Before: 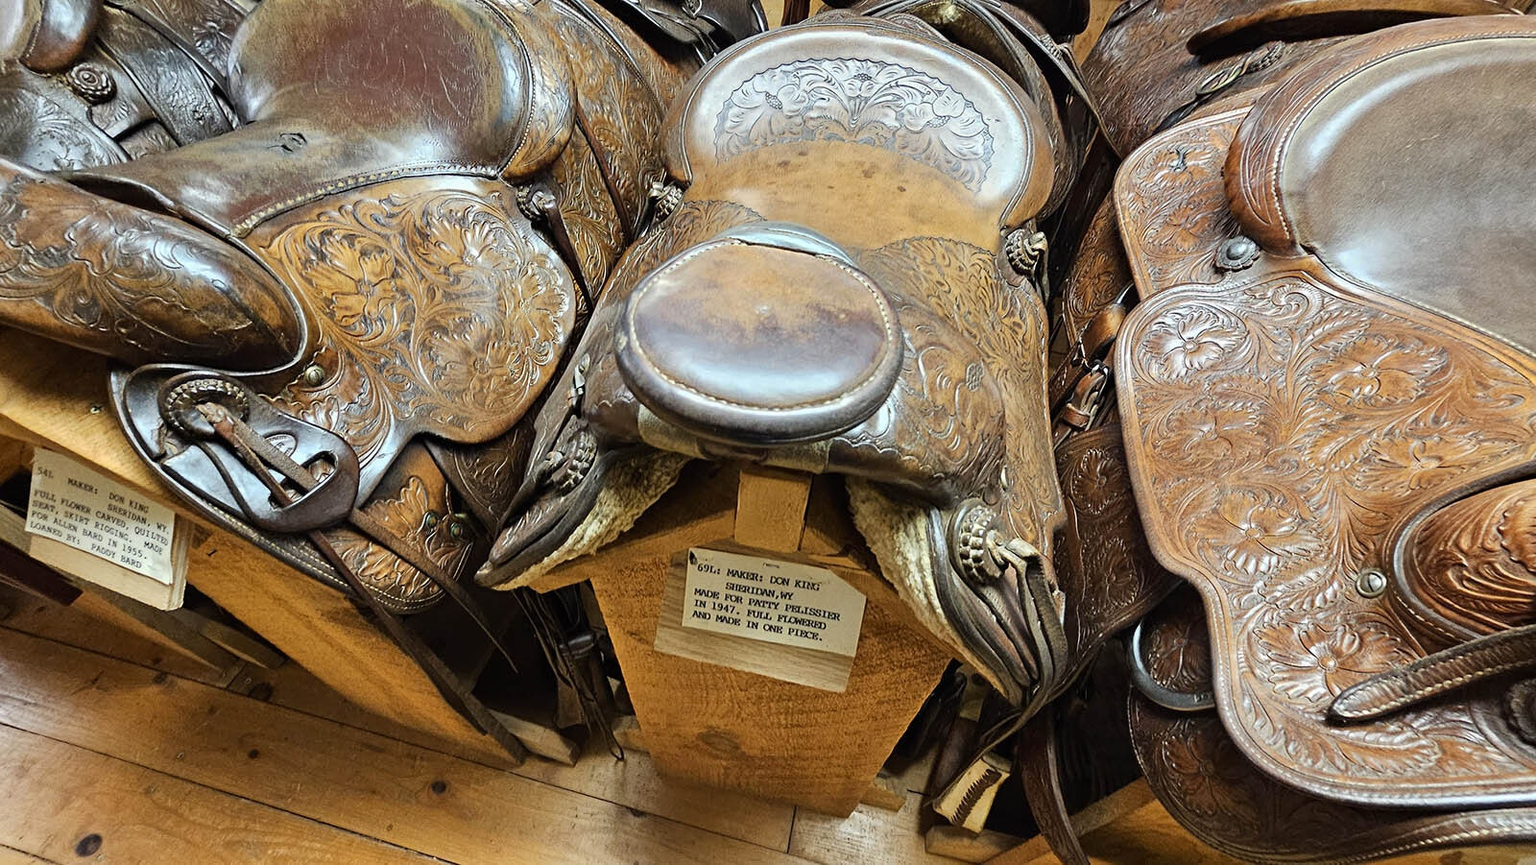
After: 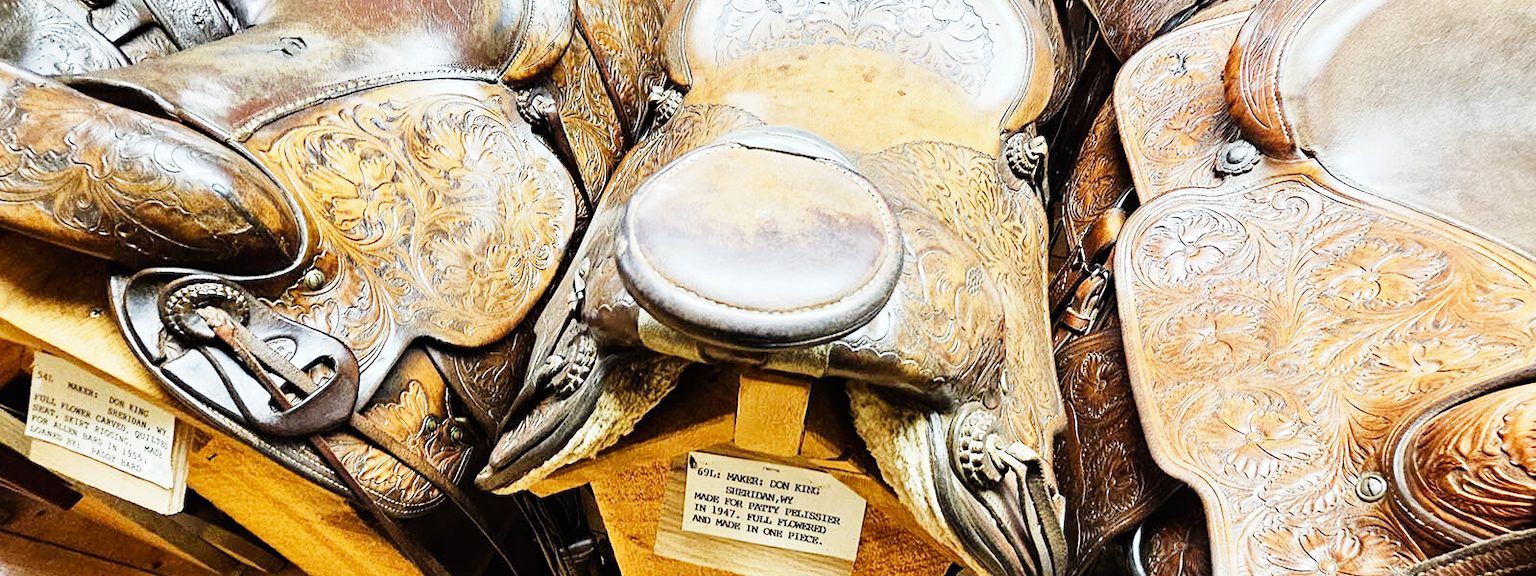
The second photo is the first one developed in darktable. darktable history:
base curve: curves: ch0 [(0, 0) (0, 0.001) (0.001, 0.001) (0.004, 0.002) (0.007, 0.004) (0.015, 0.013) (0.033, 0.045) (0.052, 0.096) (0.075, 0.17) (0.099, 0.241) (0.163, 0.42) (0.219, 0.55) (0.259, 0.616) (0.327, 0.722) (0.365, 0.765) (0.522, 0.873) (0.547, 0.881) (0.689, 0.919) (0.826, 0.952) (1, 1)], preserve colors none
crop: top 11.148%, bottom 22.194%
